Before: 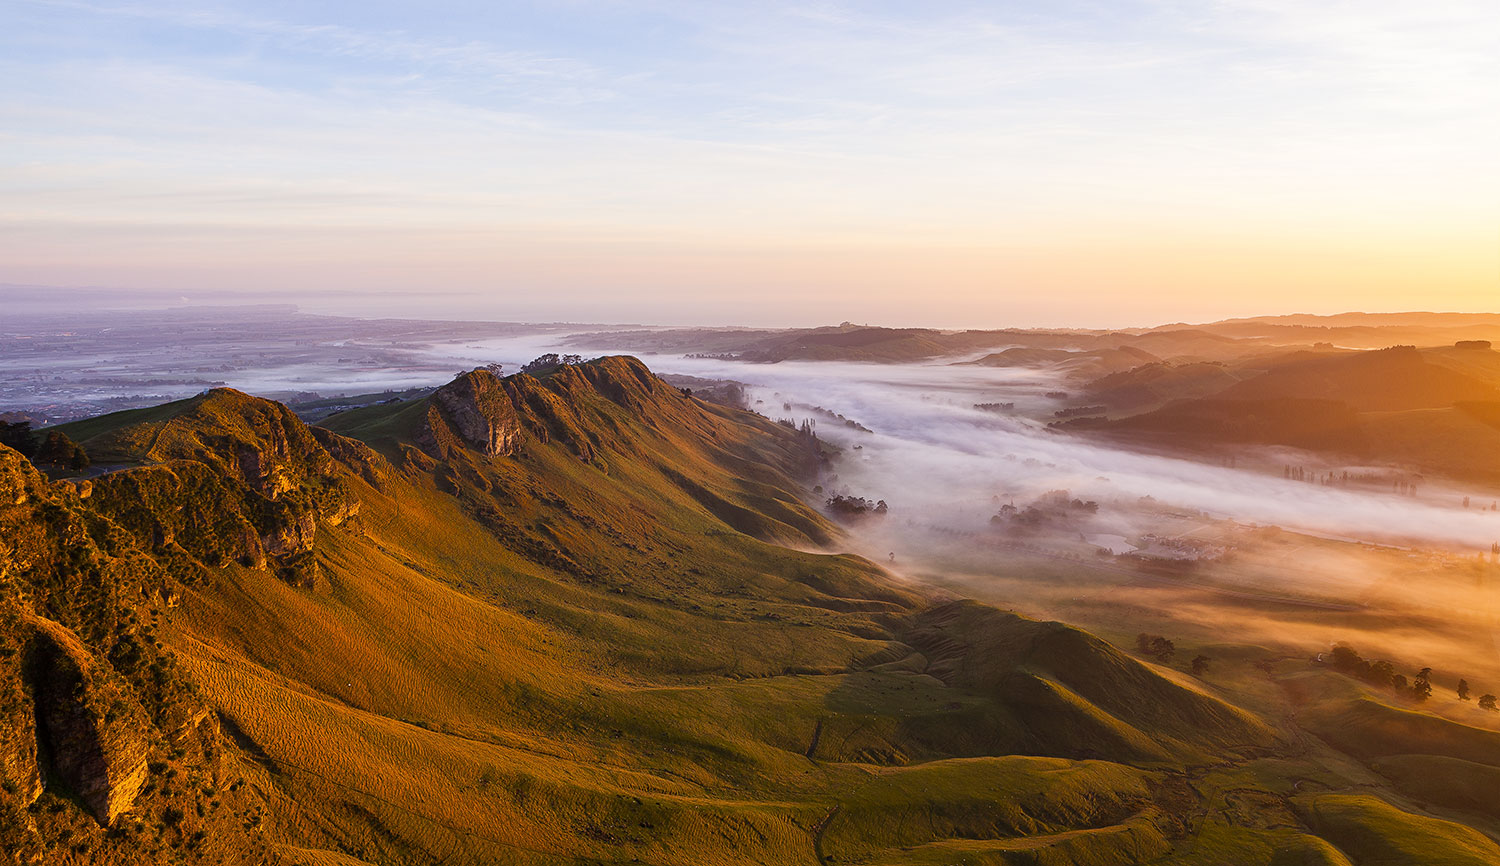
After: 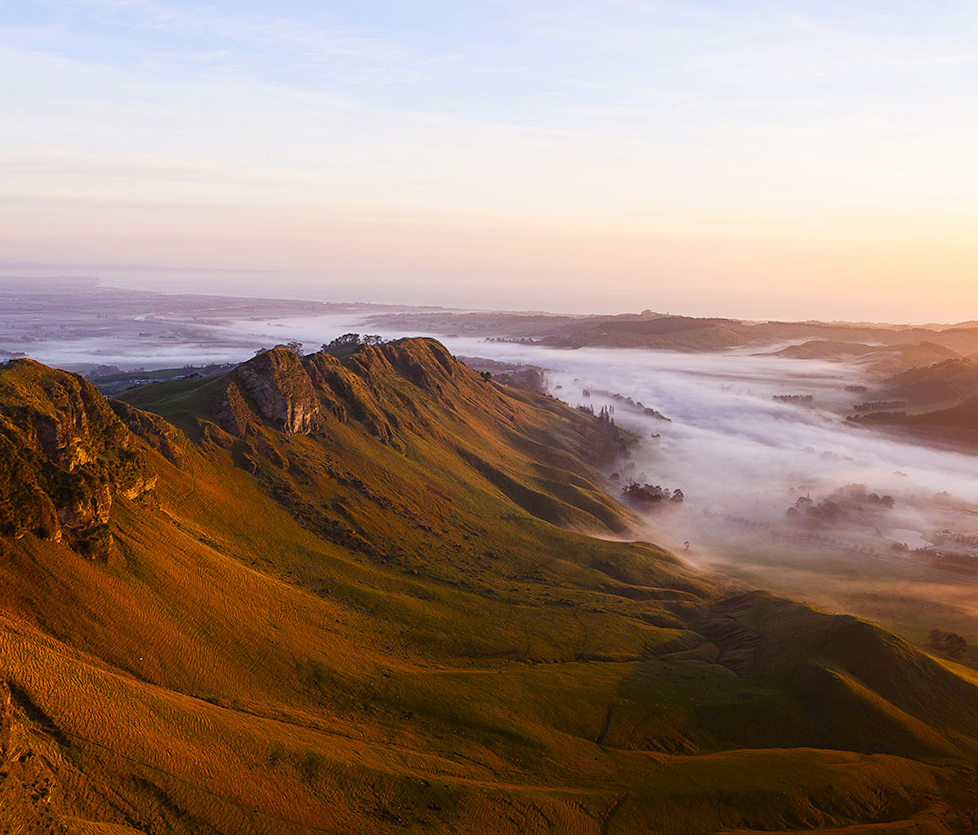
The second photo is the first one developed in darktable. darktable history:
rotate and perspective: rotation 1.57°, crop left 0.018, crop right 0.982, crop top 0.039, crop bottom 0.961
shadows and highlights: shadows -70, highlights 35, soften with gaussian
crop and rotate: left 12.673%, right 20.66%
